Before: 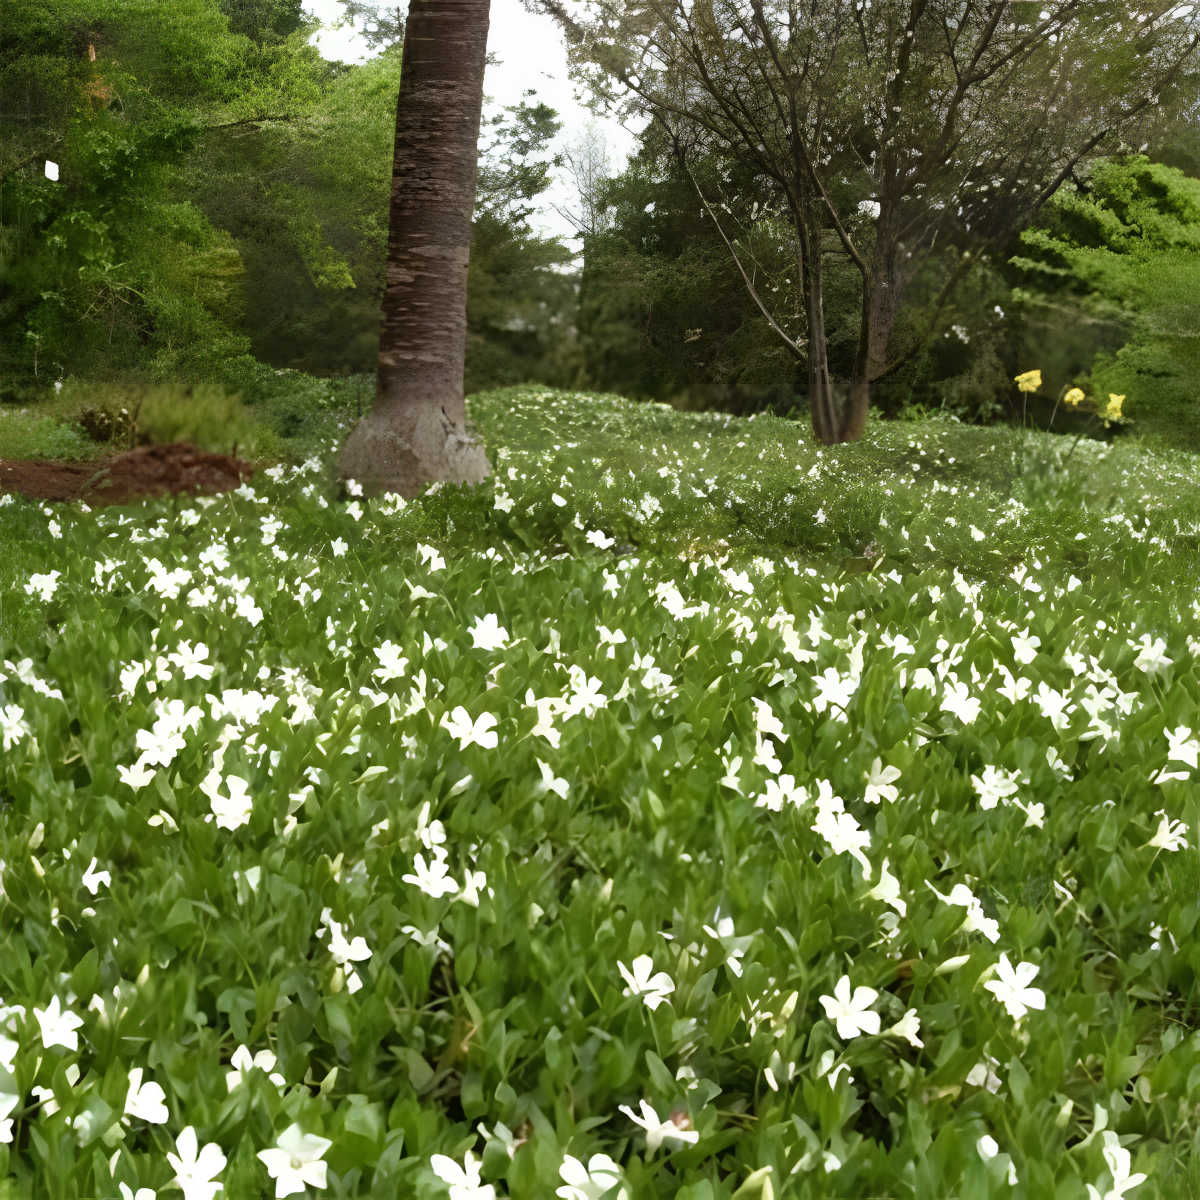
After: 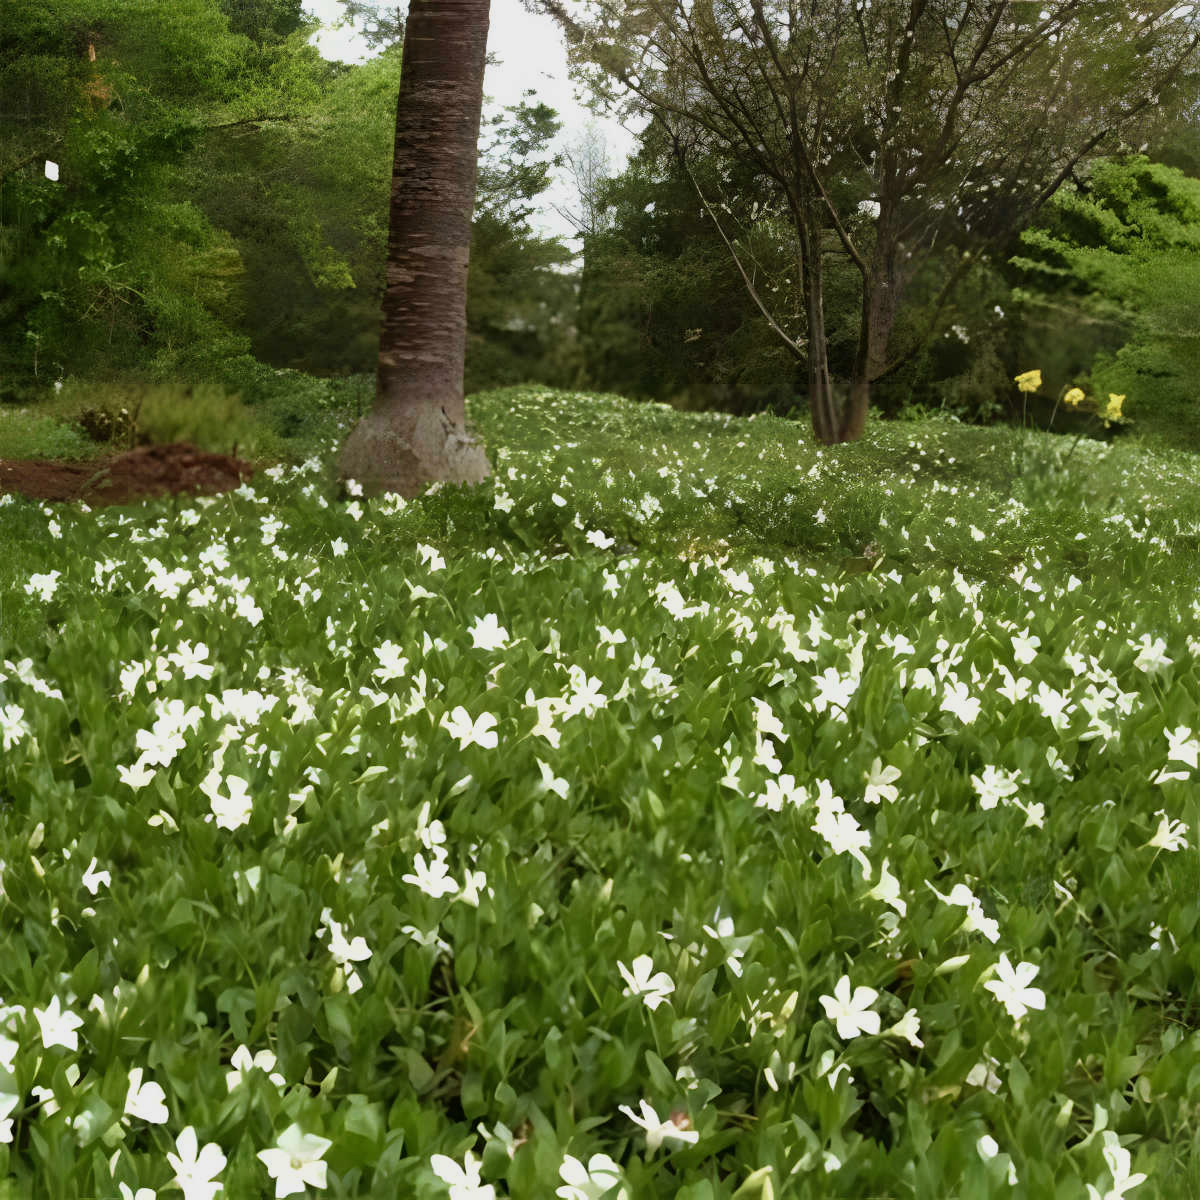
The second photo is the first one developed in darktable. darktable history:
velvia: on, module defaults
exposure: exposure -0.26 EV, compensate highlight preservation false
